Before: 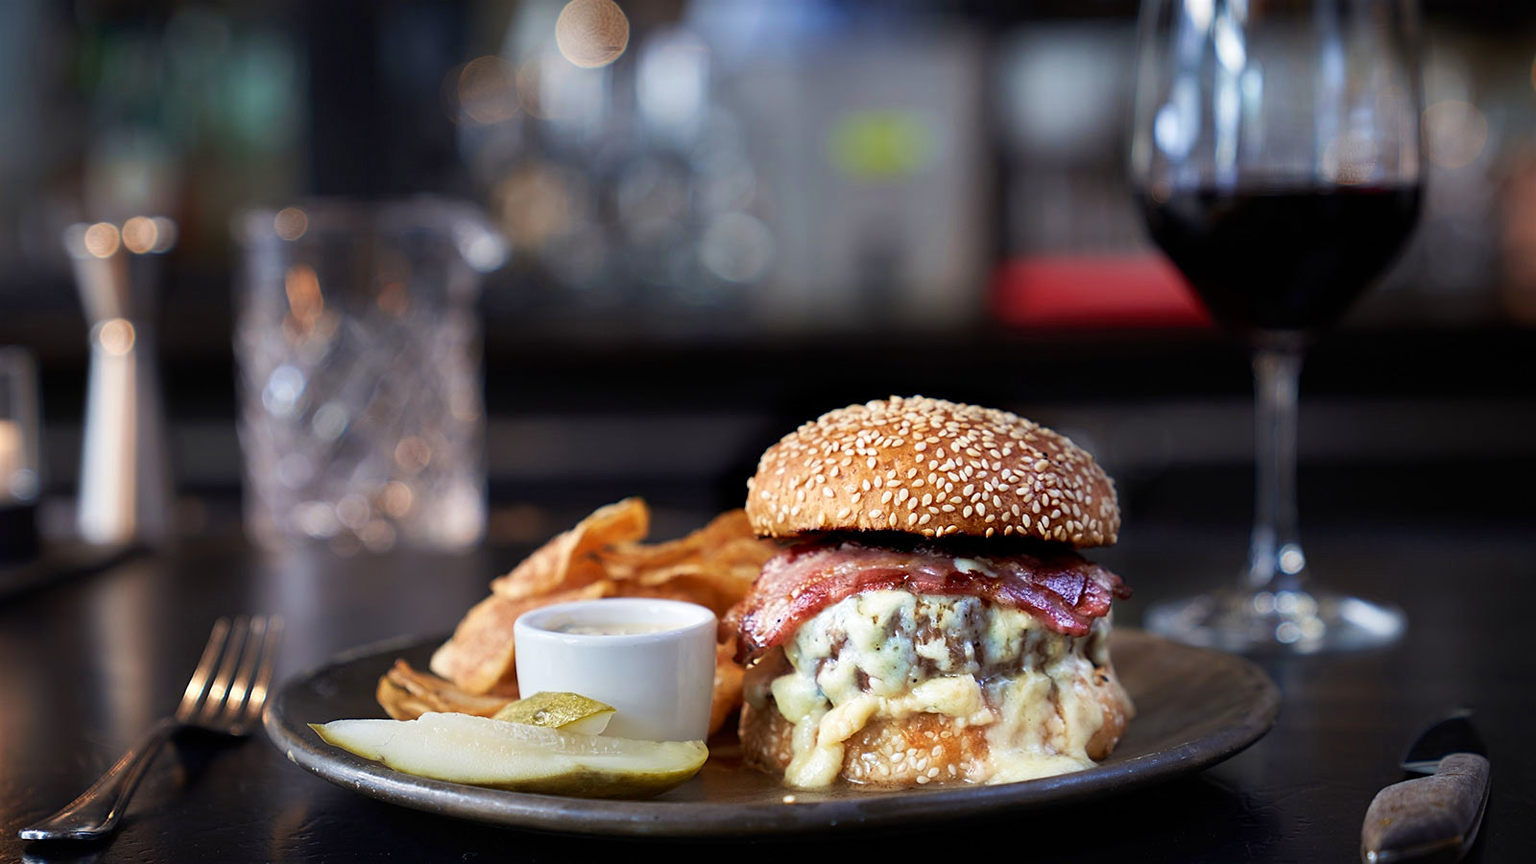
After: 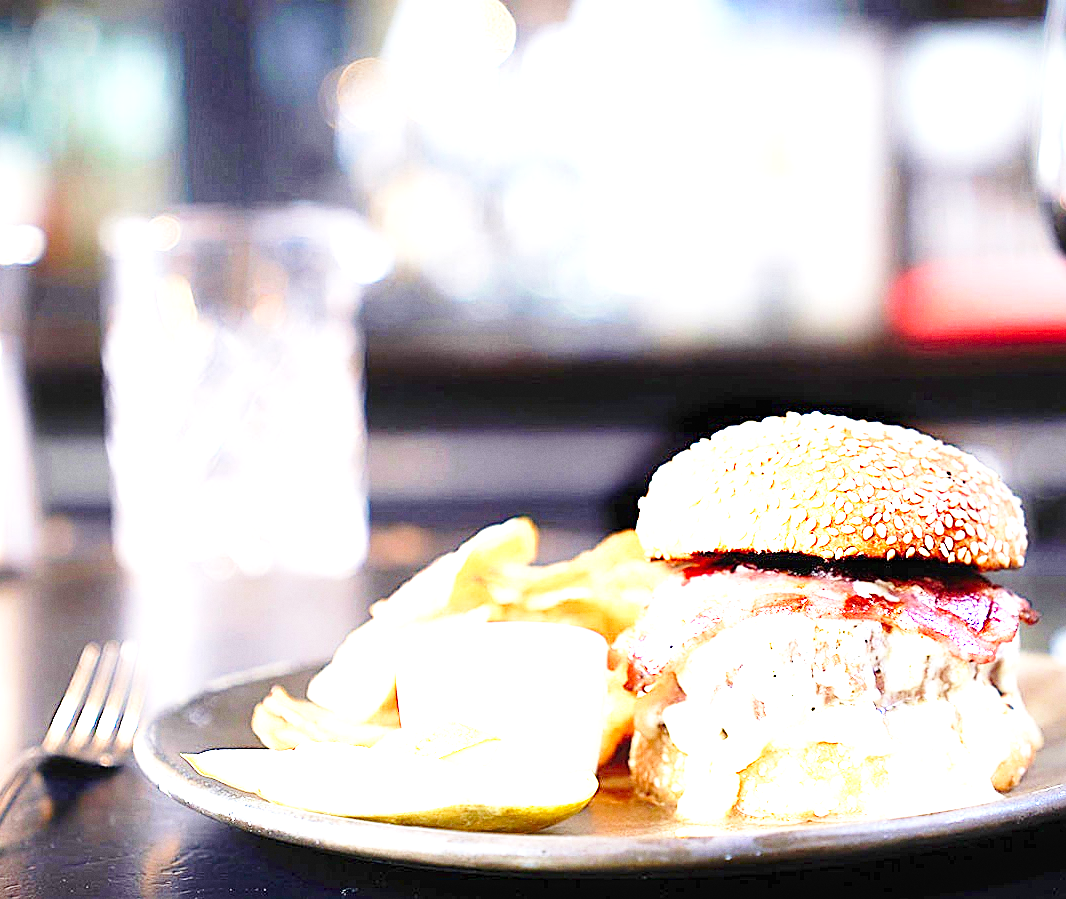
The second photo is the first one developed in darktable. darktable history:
crop and rotate: left 8.786%, right 24.548%
exposure: exposure 3 EV, compensate highlight preservation false
base curve: curves: ch0 [(0, 0) (0.028, 0.03) (0.121, 0.232) (0.46, 0.748) (0.859, 0.968) (1, 1)], preserve colors none
grain: coarseness 0.09 ISO, strength 16.61%
contrast equalizer: y [[0.5, 0.486, 0.447, 0.446, 0.489, 0.5], [0.5 ×6], [0.5 ×6], [0 ×6], [0 ×6]]
sharpen: on, module defaults
